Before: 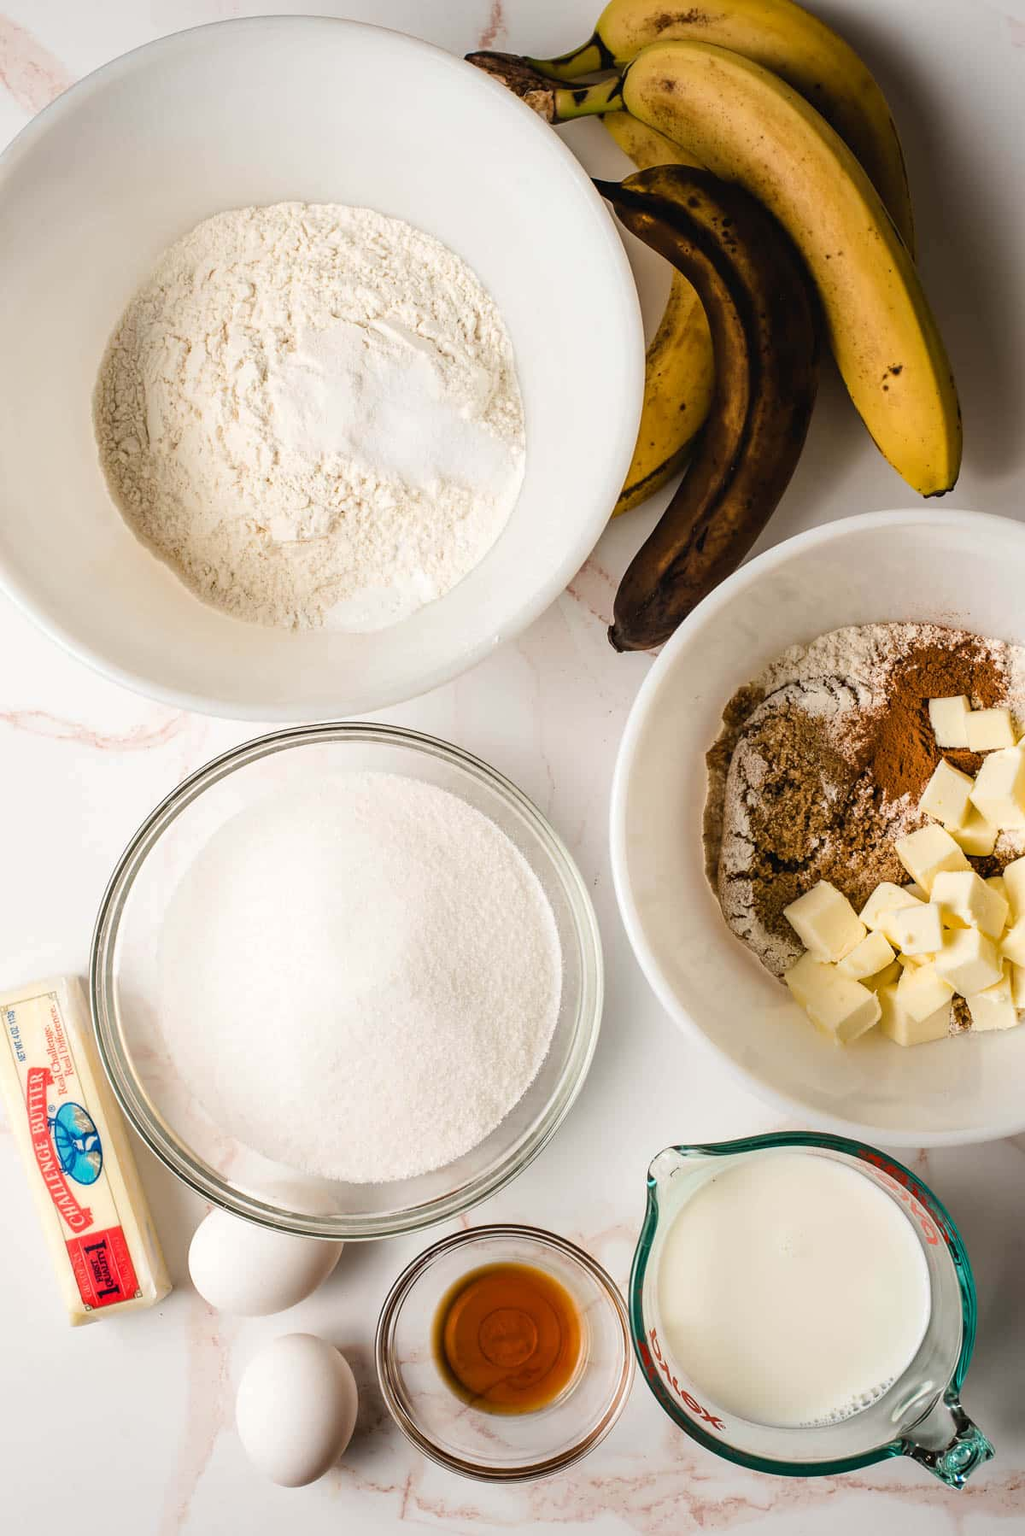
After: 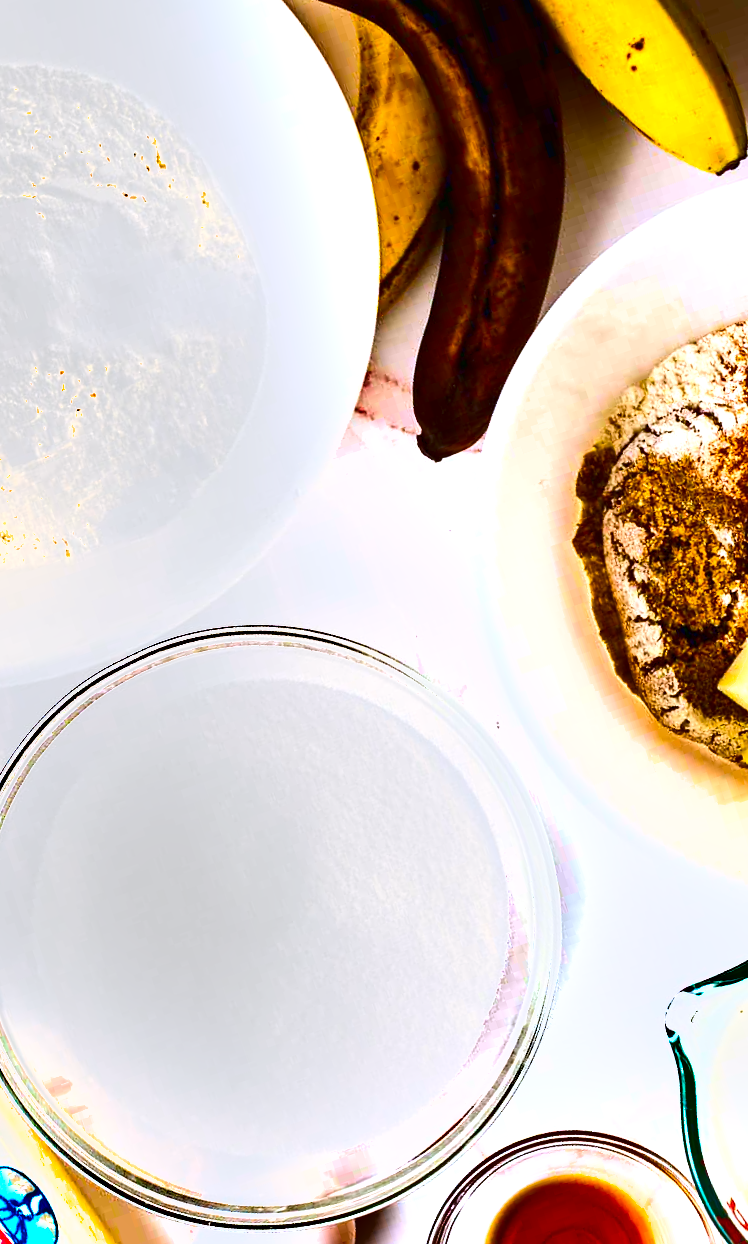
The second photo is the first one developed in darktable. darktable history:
color balance rgb: highlights gain › luminance 17.032%, highlights gain › chroma 2.881%, highlights gain › hue 257.17°, perceptual saturation grading › global saturation 29.985%, global vibrance 50.571%
exposure: exposure 1 EV, compensate highlight preservation false
color calibration: illuminant as shot in camera, x 0.358, y 0.373, temperature 4628.91 K
crop and rotate: angle 18.75°, left 6.874%, right 4.054%, bottom 1.138%
contrast brightness saturation: contrast 0.216, brightness -0.181, saturation 0.23
shadows and highlights: low approximation 0.01, soften with gaussian
